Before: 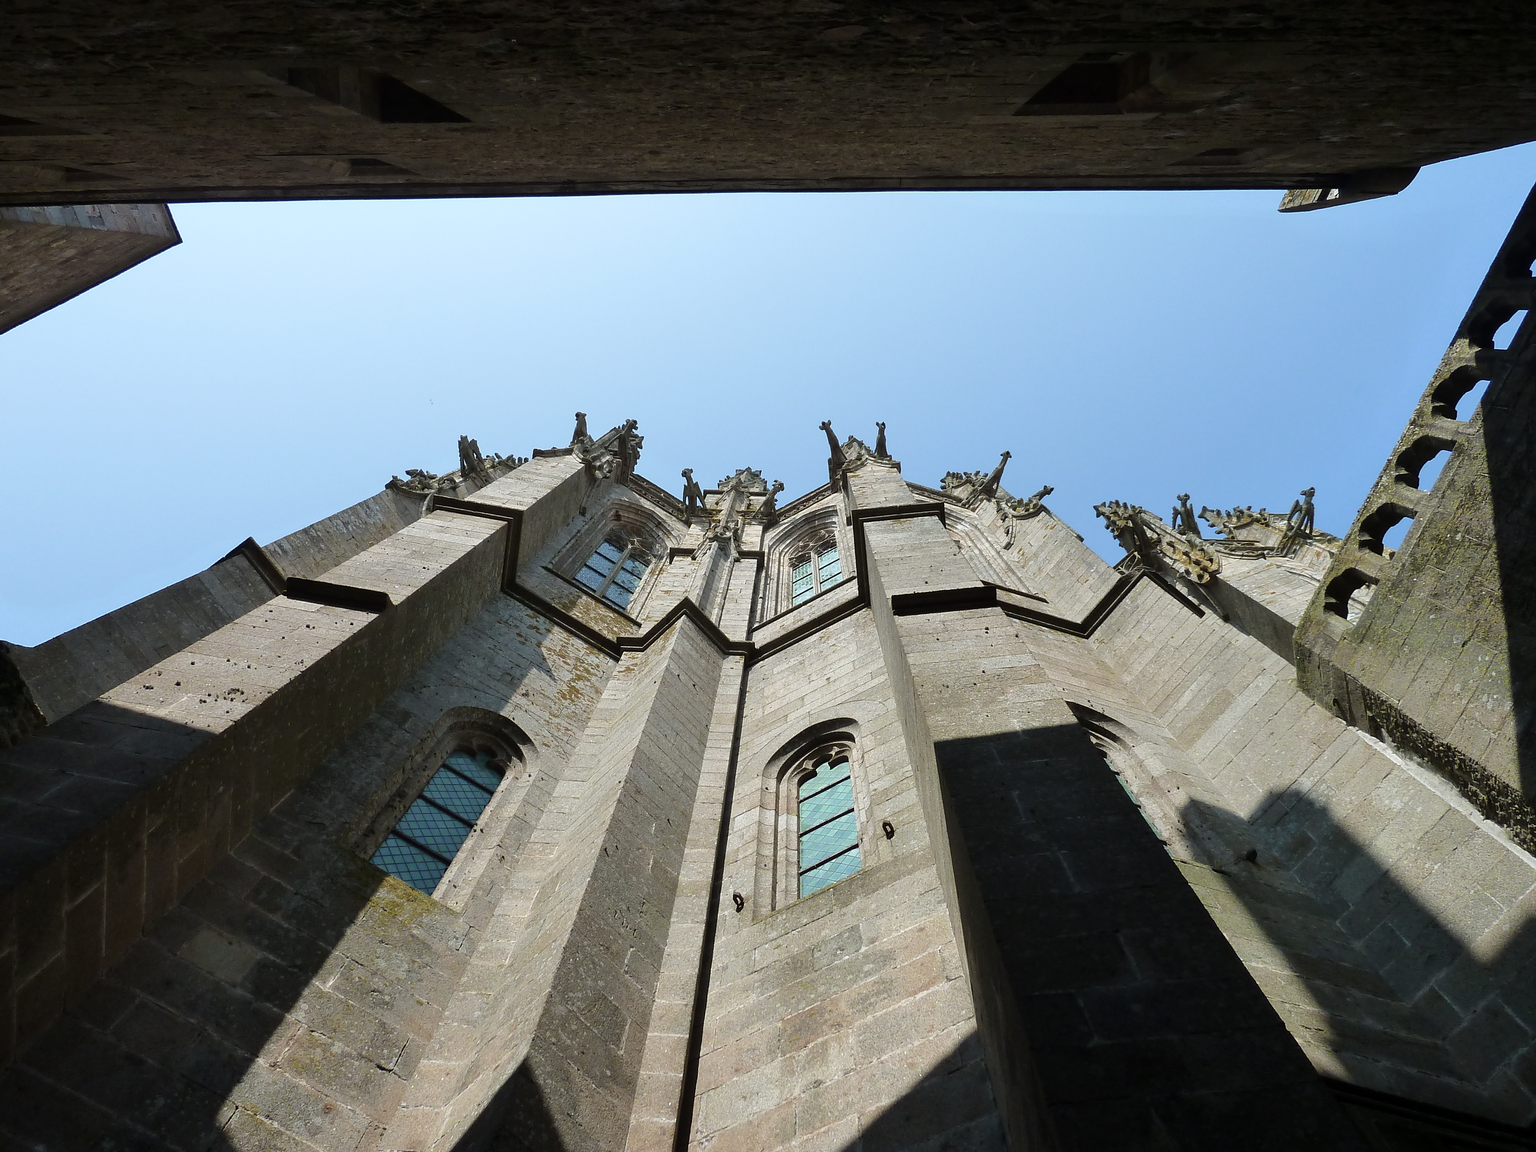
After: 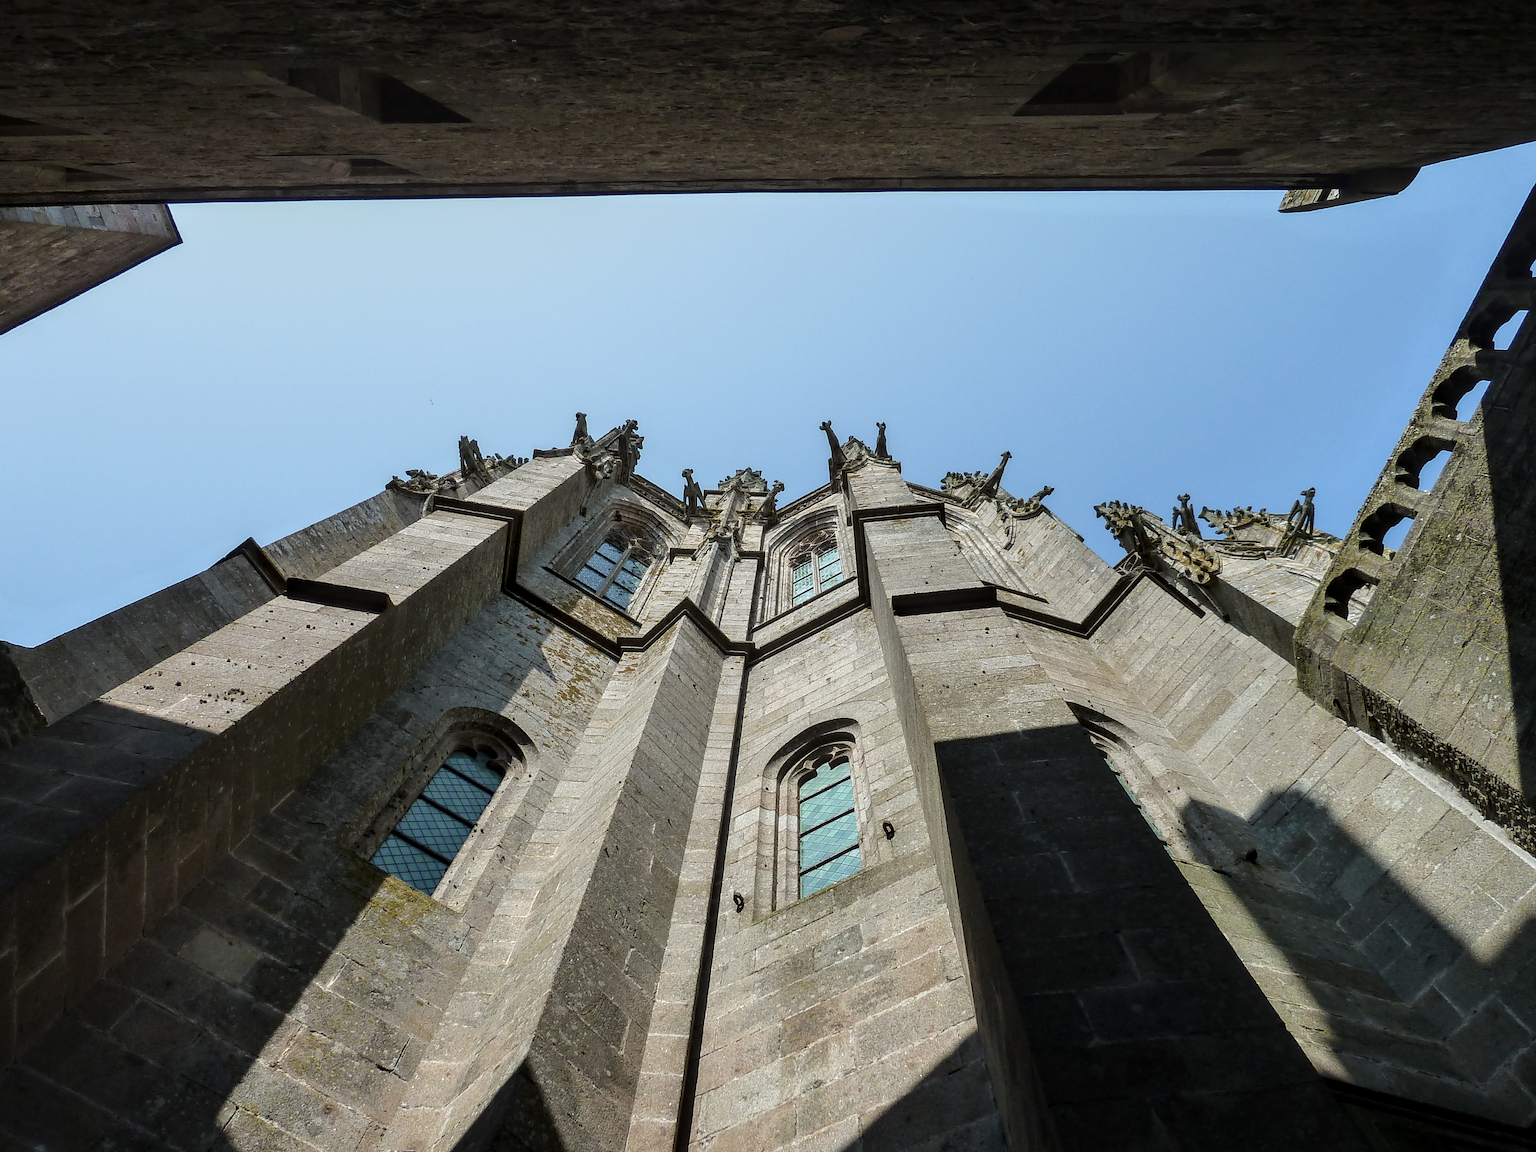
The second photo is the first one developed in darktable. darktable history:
local contrast: highlights 31%, detail 135%
